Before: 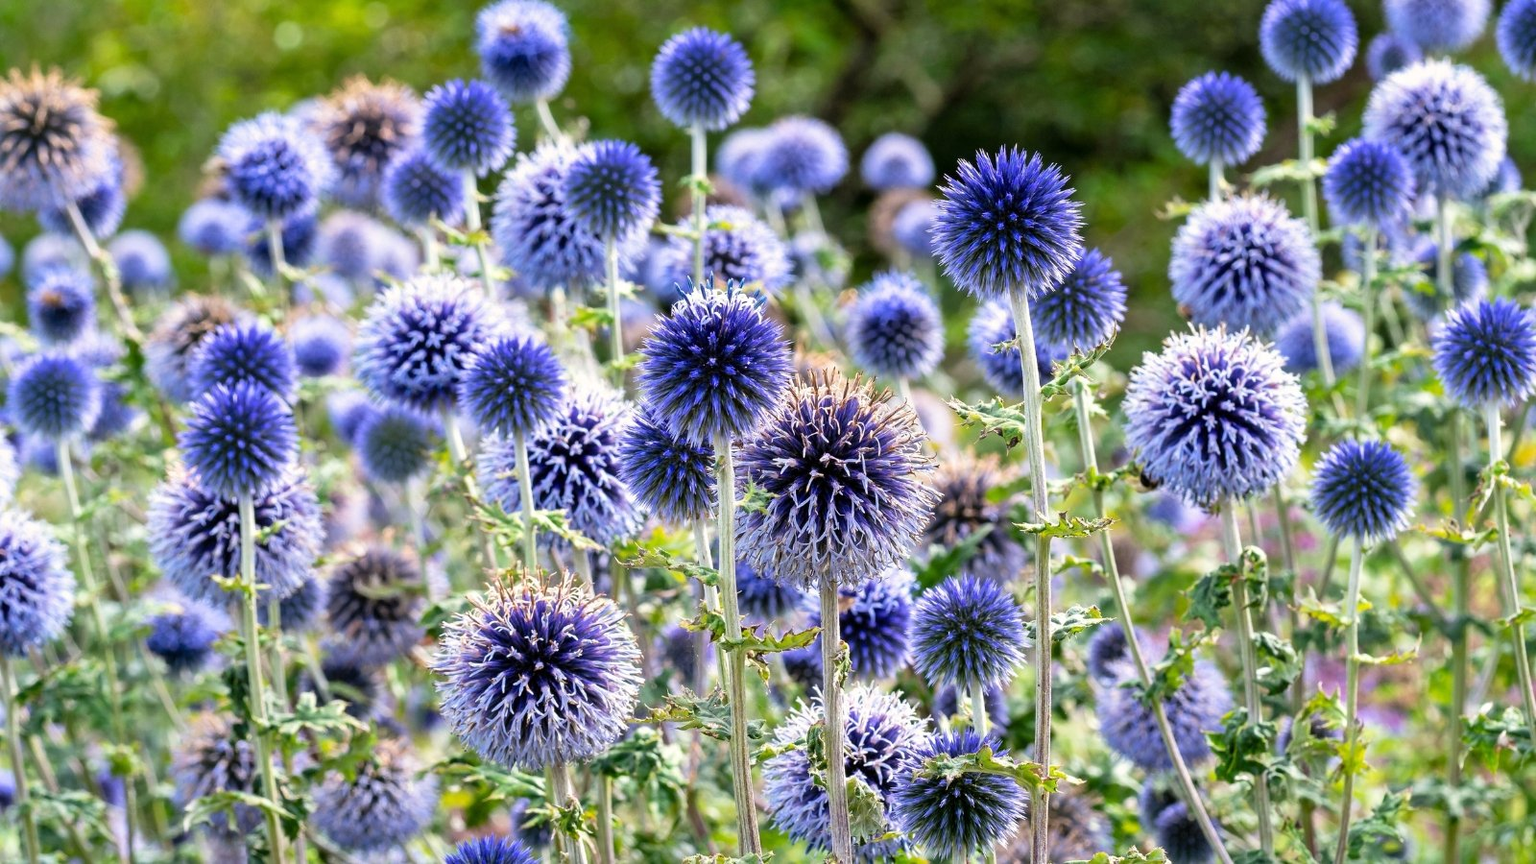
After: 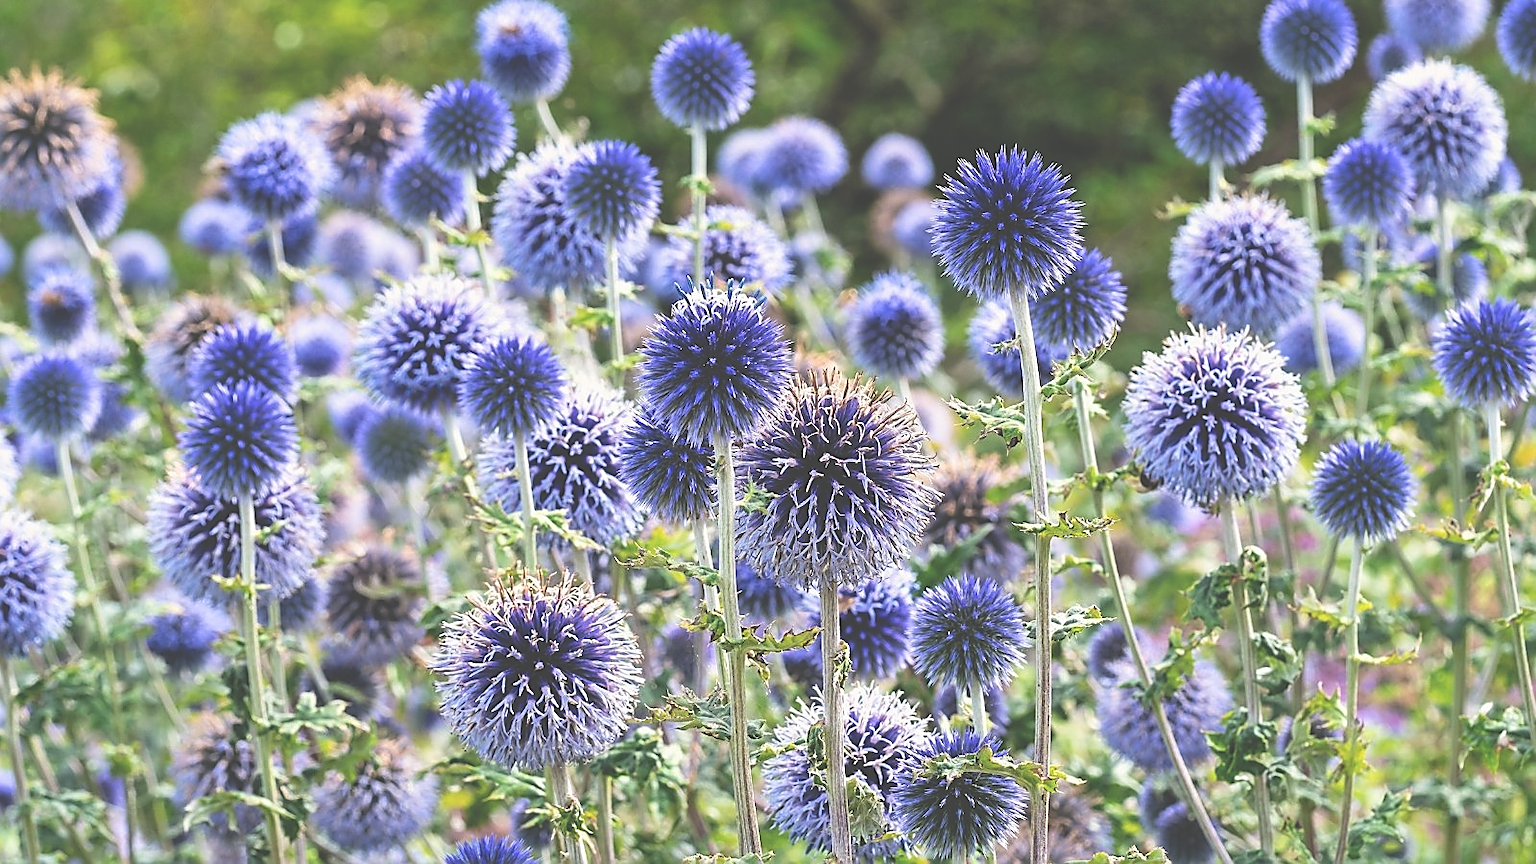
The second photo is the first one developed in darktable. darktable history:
contrast brightness saturation: contrast 0.081, saturation 0.022
sharpen: radius 1.426, amount 1.257, threshold 0.707
exposure: black level correction -0.062, exposure -0.049 EV, compensate exposure bias true, compensate highlight preservation false
